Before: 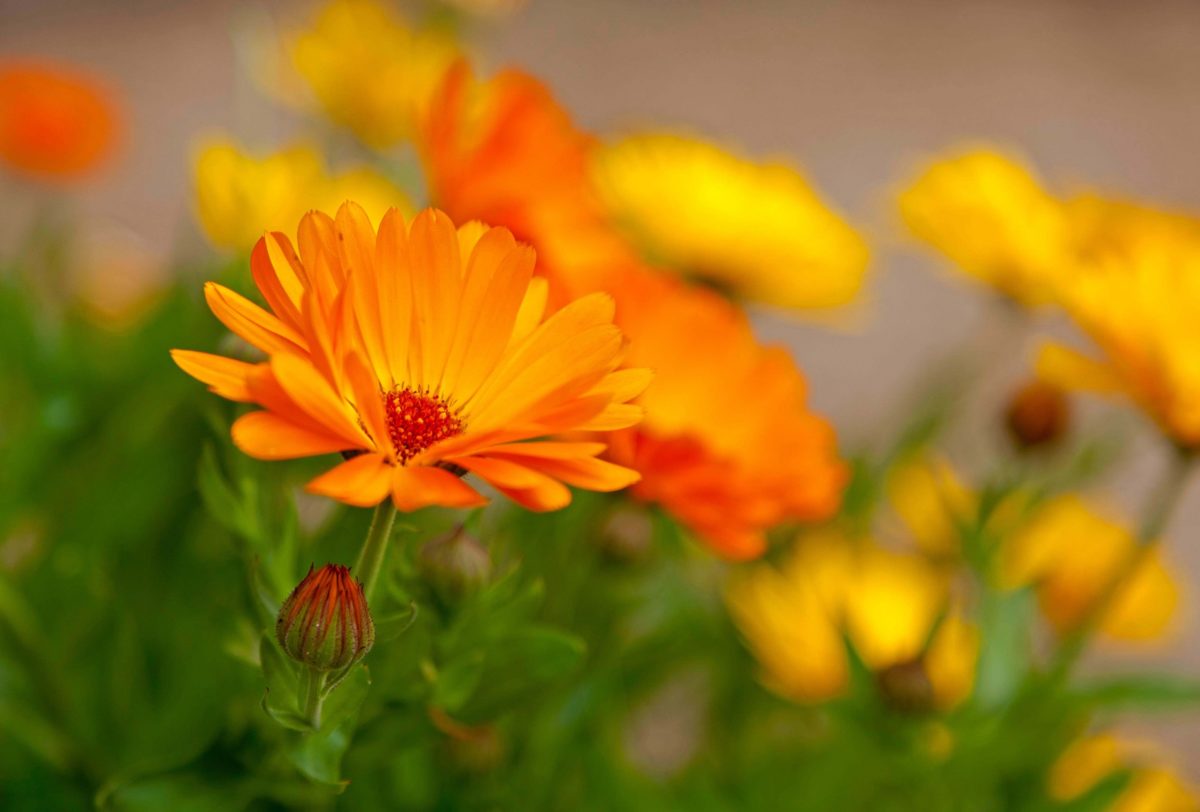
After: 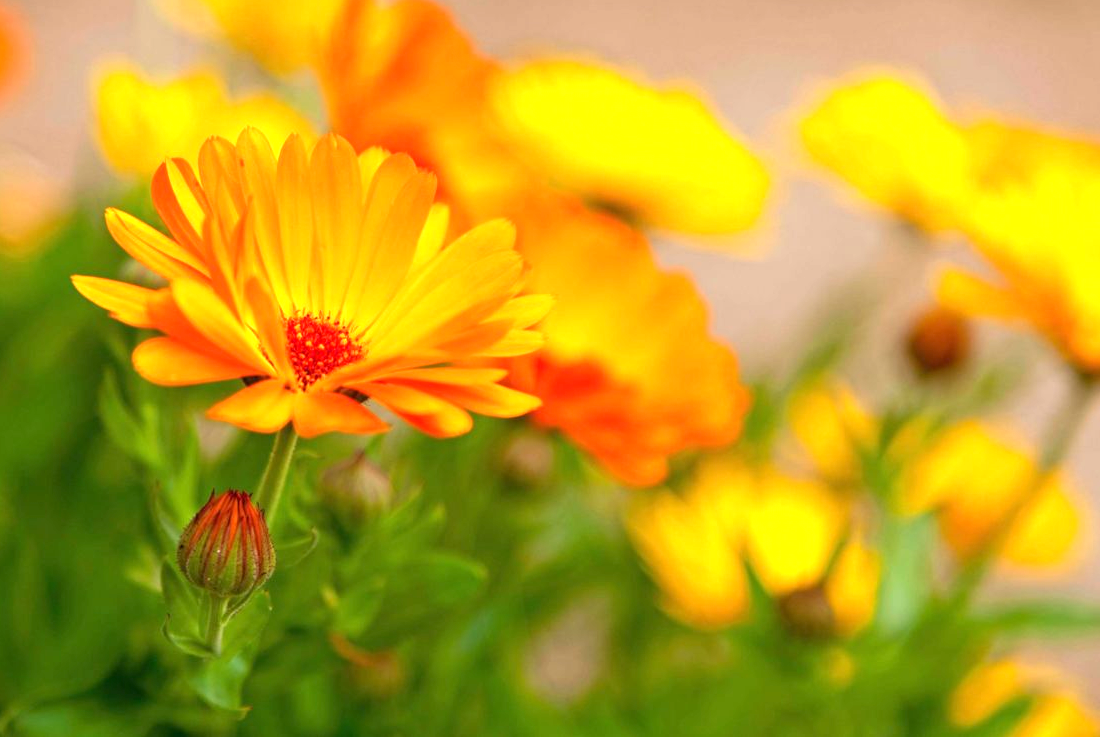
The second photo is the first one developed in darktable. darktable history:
exposure: exposure 1 EV, compensate highlight preservation false
crop and rotate: left 8.262%, top 9.226%
